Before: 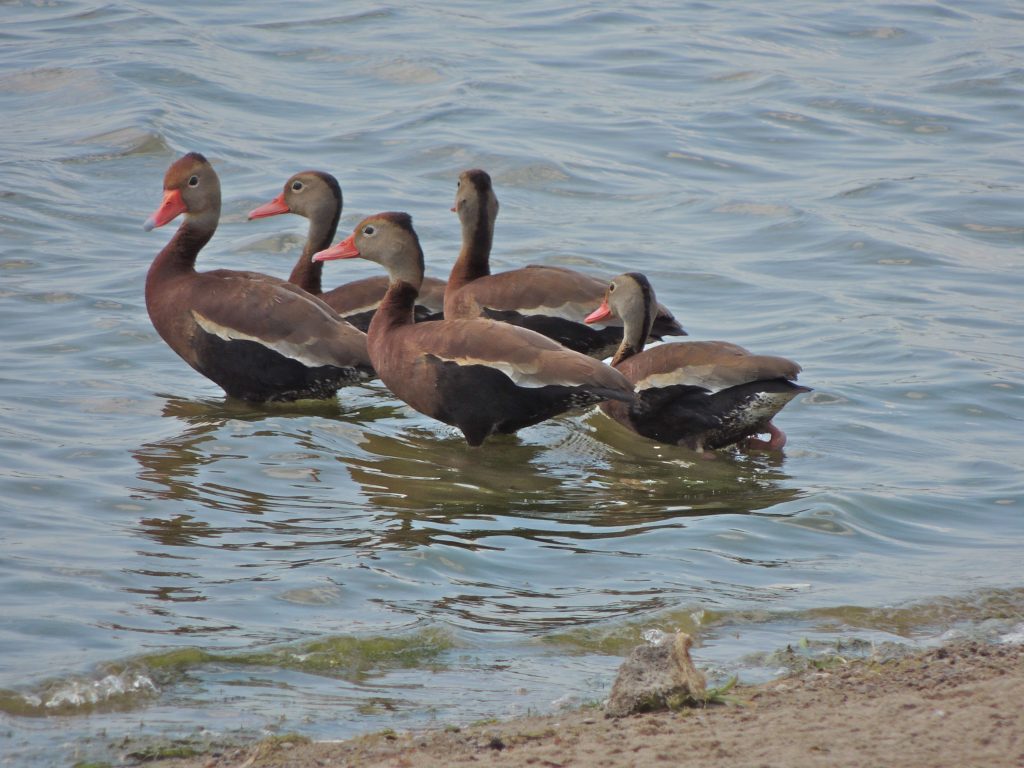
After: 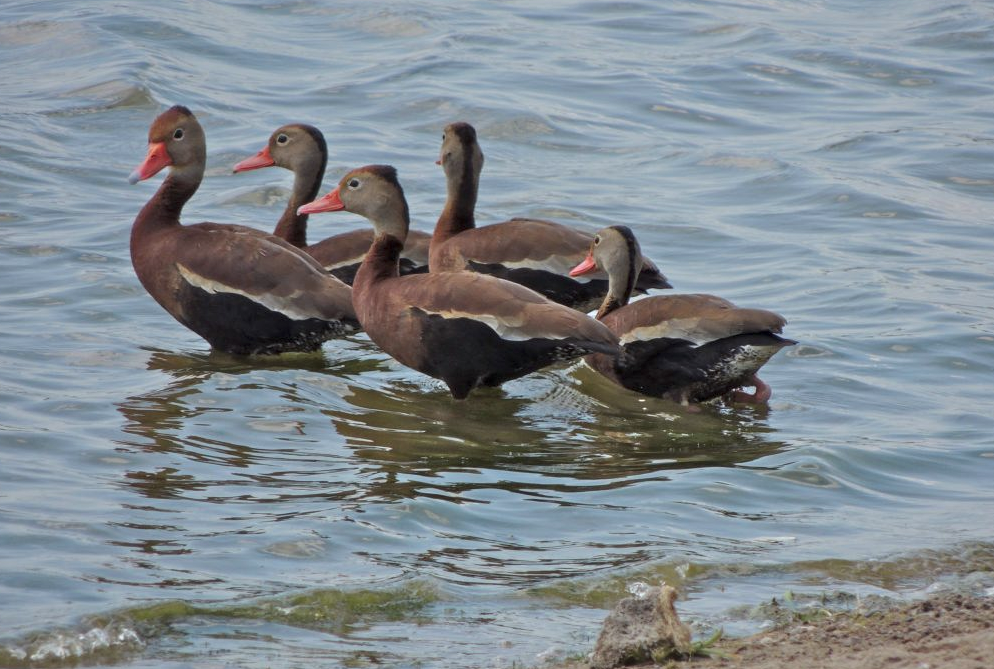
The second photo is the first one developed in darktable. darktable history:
white balance: red 0.988, blue 1.017
local contrast: on, module defaults
crop: left 1.507%, top 6.147%, right 1.379%, bottom 6.637%
